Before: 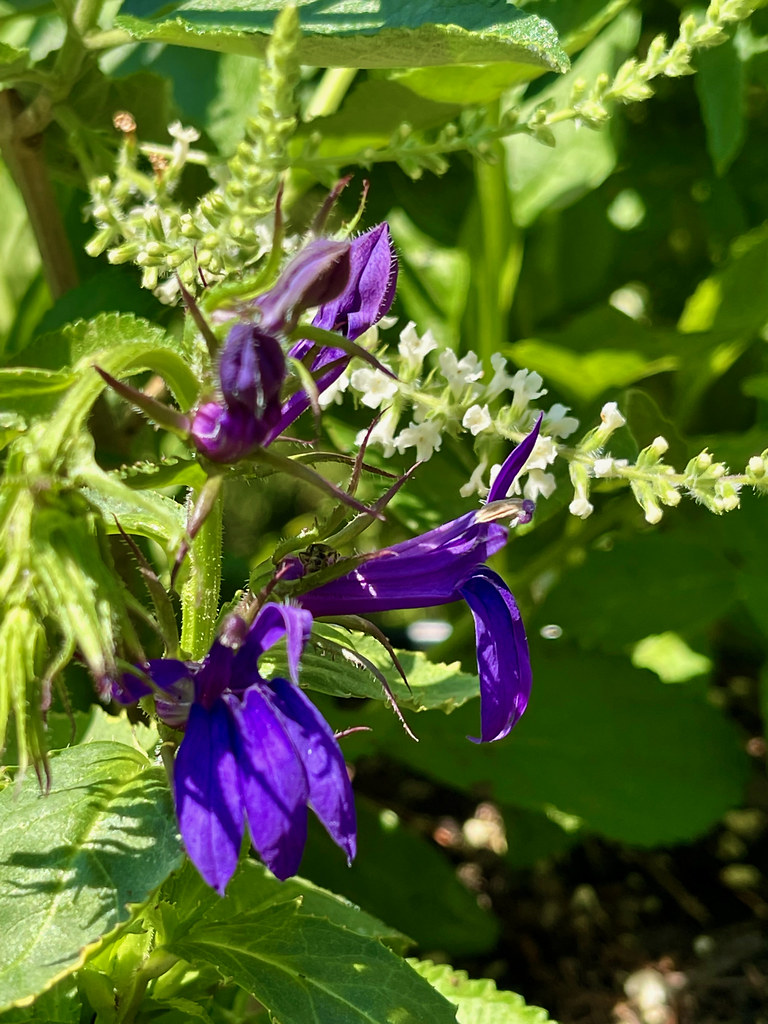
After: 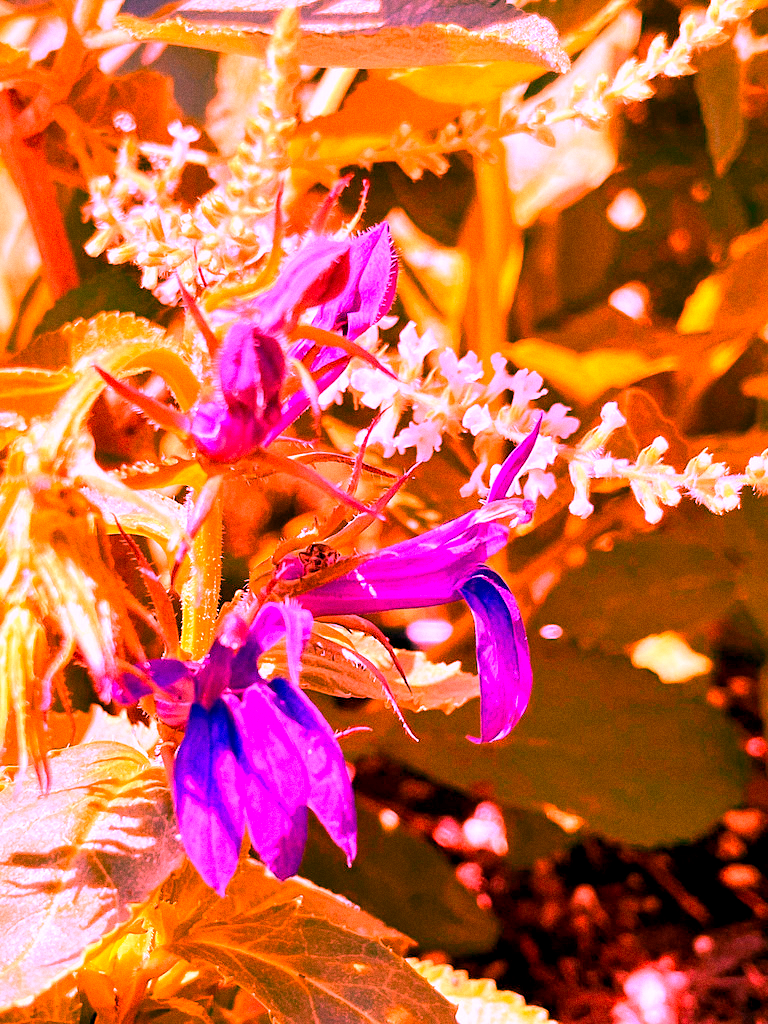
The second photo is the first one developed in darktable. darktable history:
white balance: red 4.26, blue 1.802
grain: coarseness 0.09 ISO
